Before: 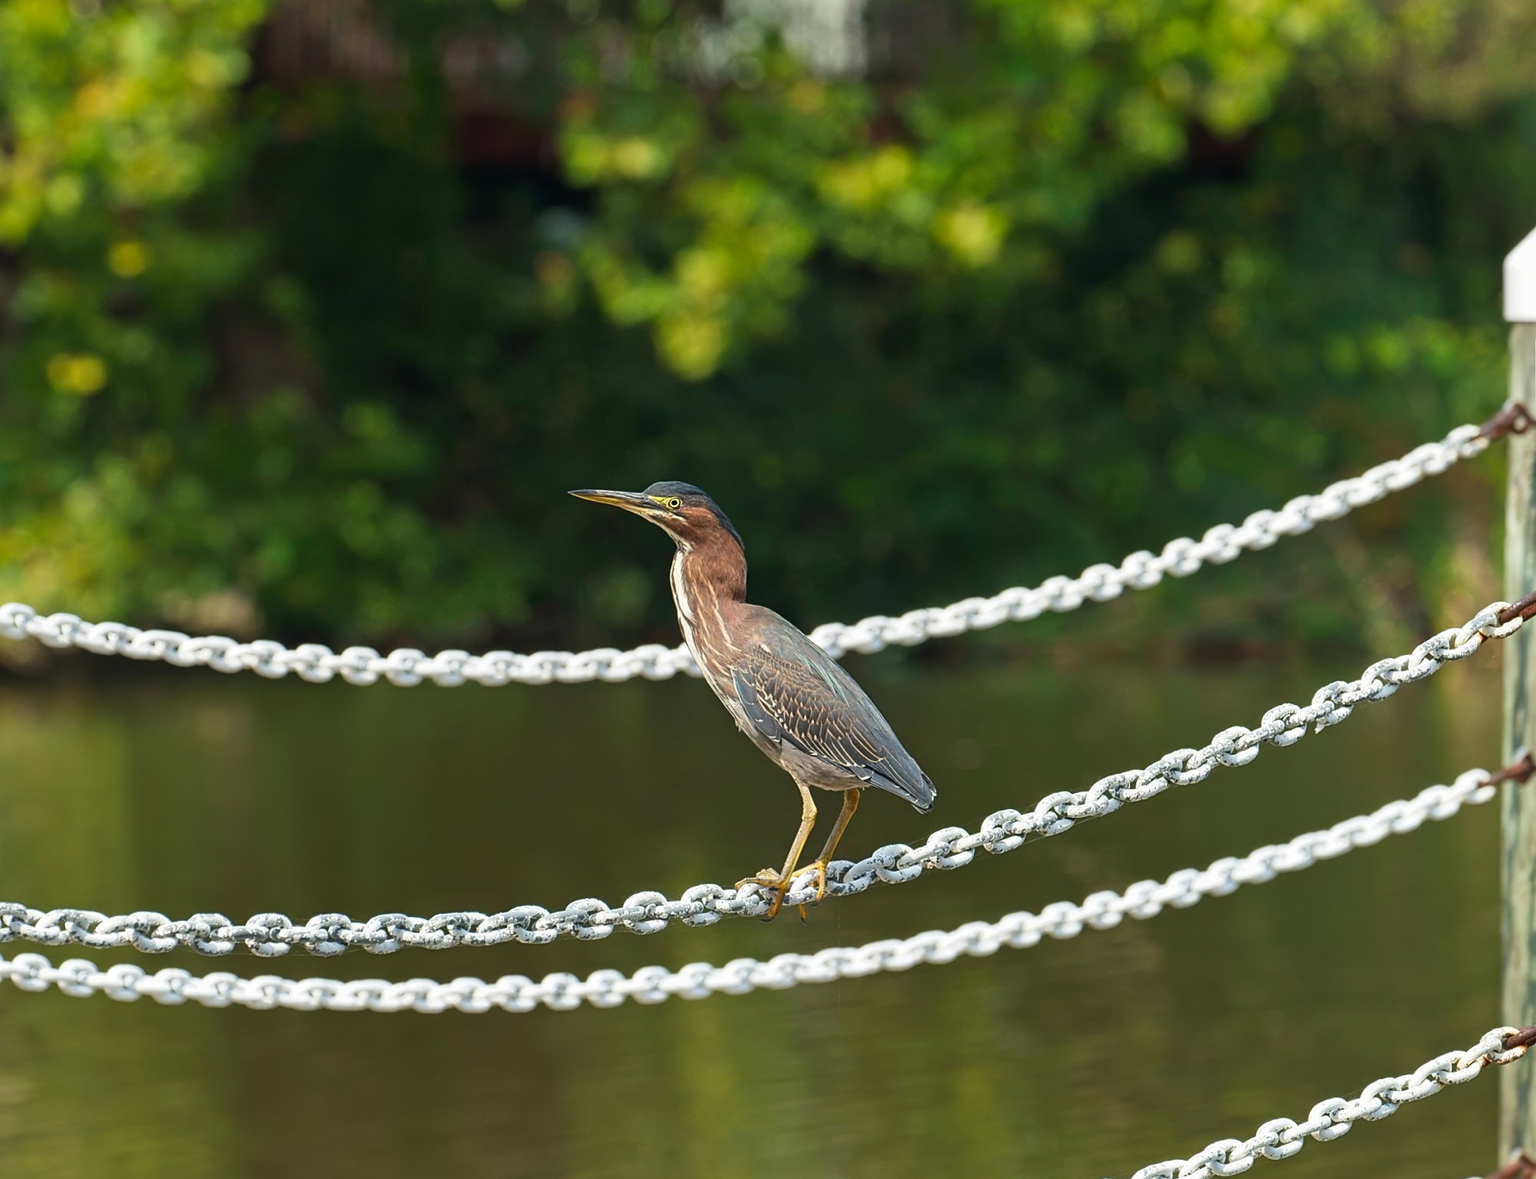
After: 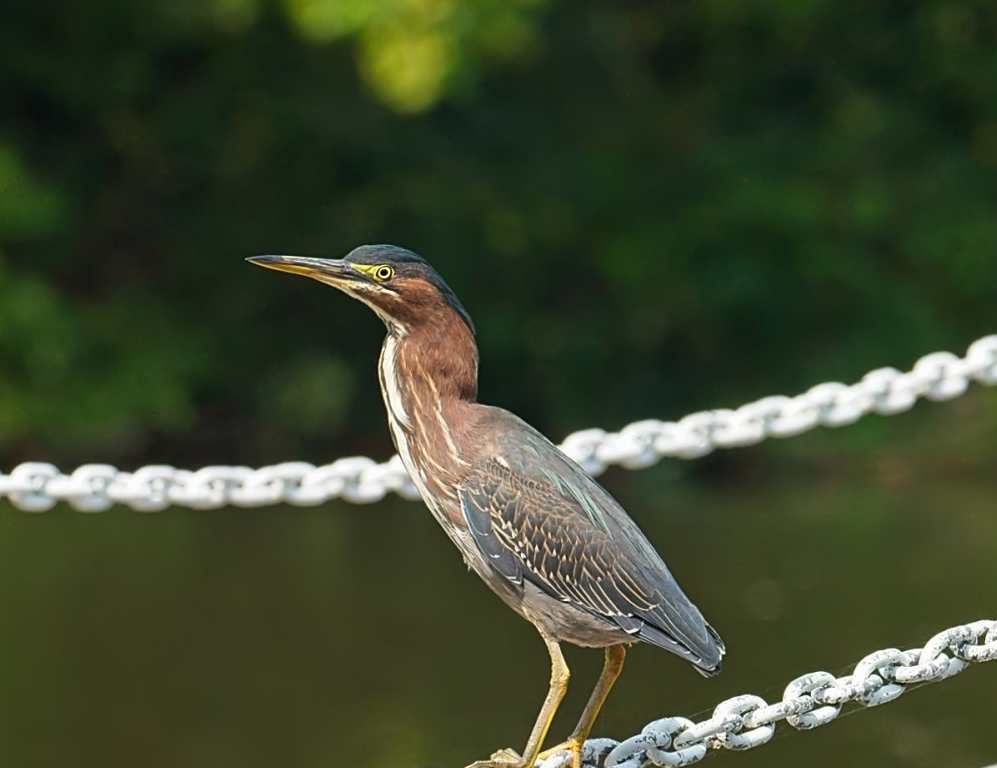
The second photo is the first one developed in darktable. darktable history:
crop: left 24.742%, top 24.891%, right 25.402%, bottom 25.048%
